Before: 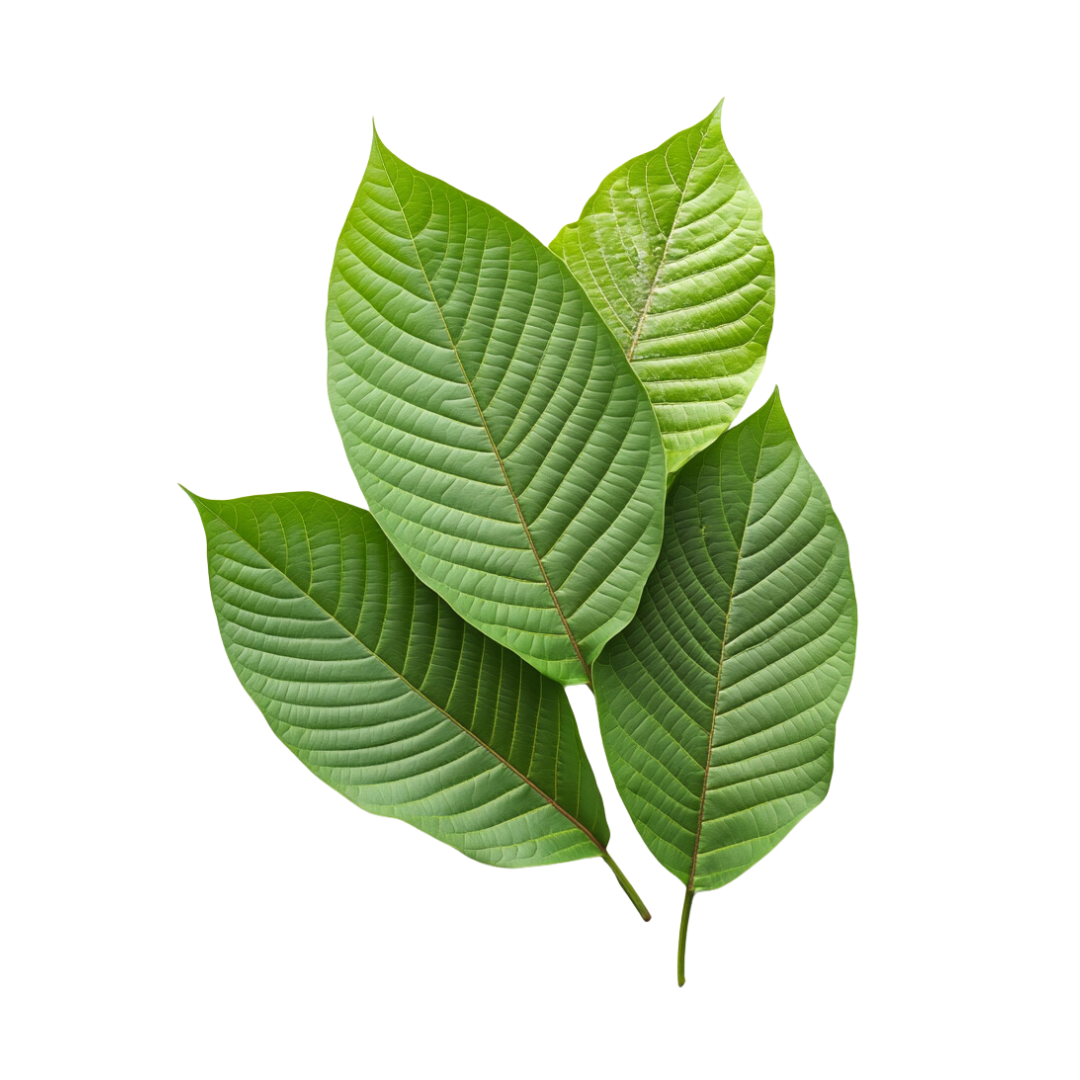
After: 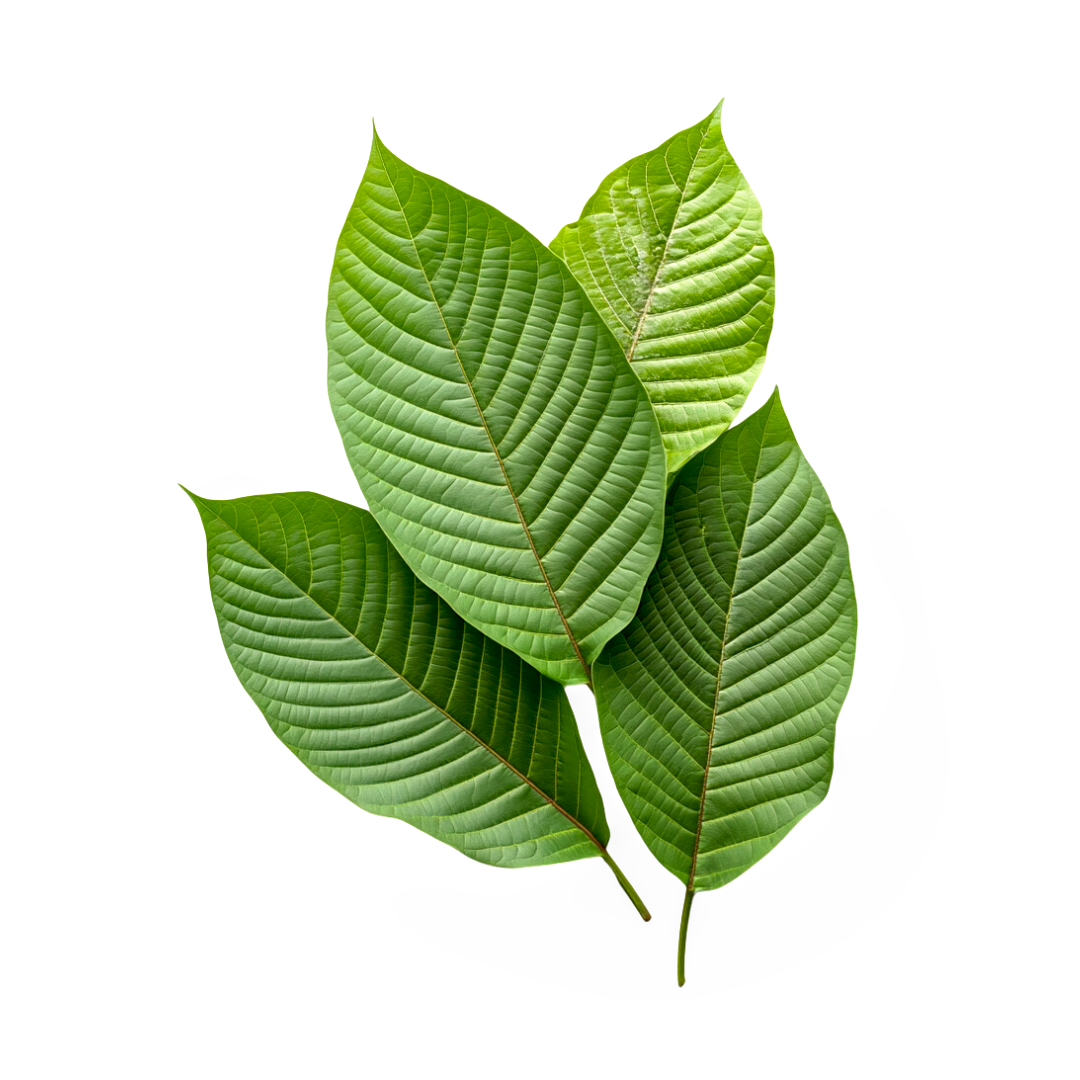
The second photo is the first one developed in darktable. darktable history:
local contrast: on, module defaults
base curve: curves: ch0 [(0.017, 0) (0.425, 0.441) (0.844, 0.933) (1, 1)], preserve colors none
